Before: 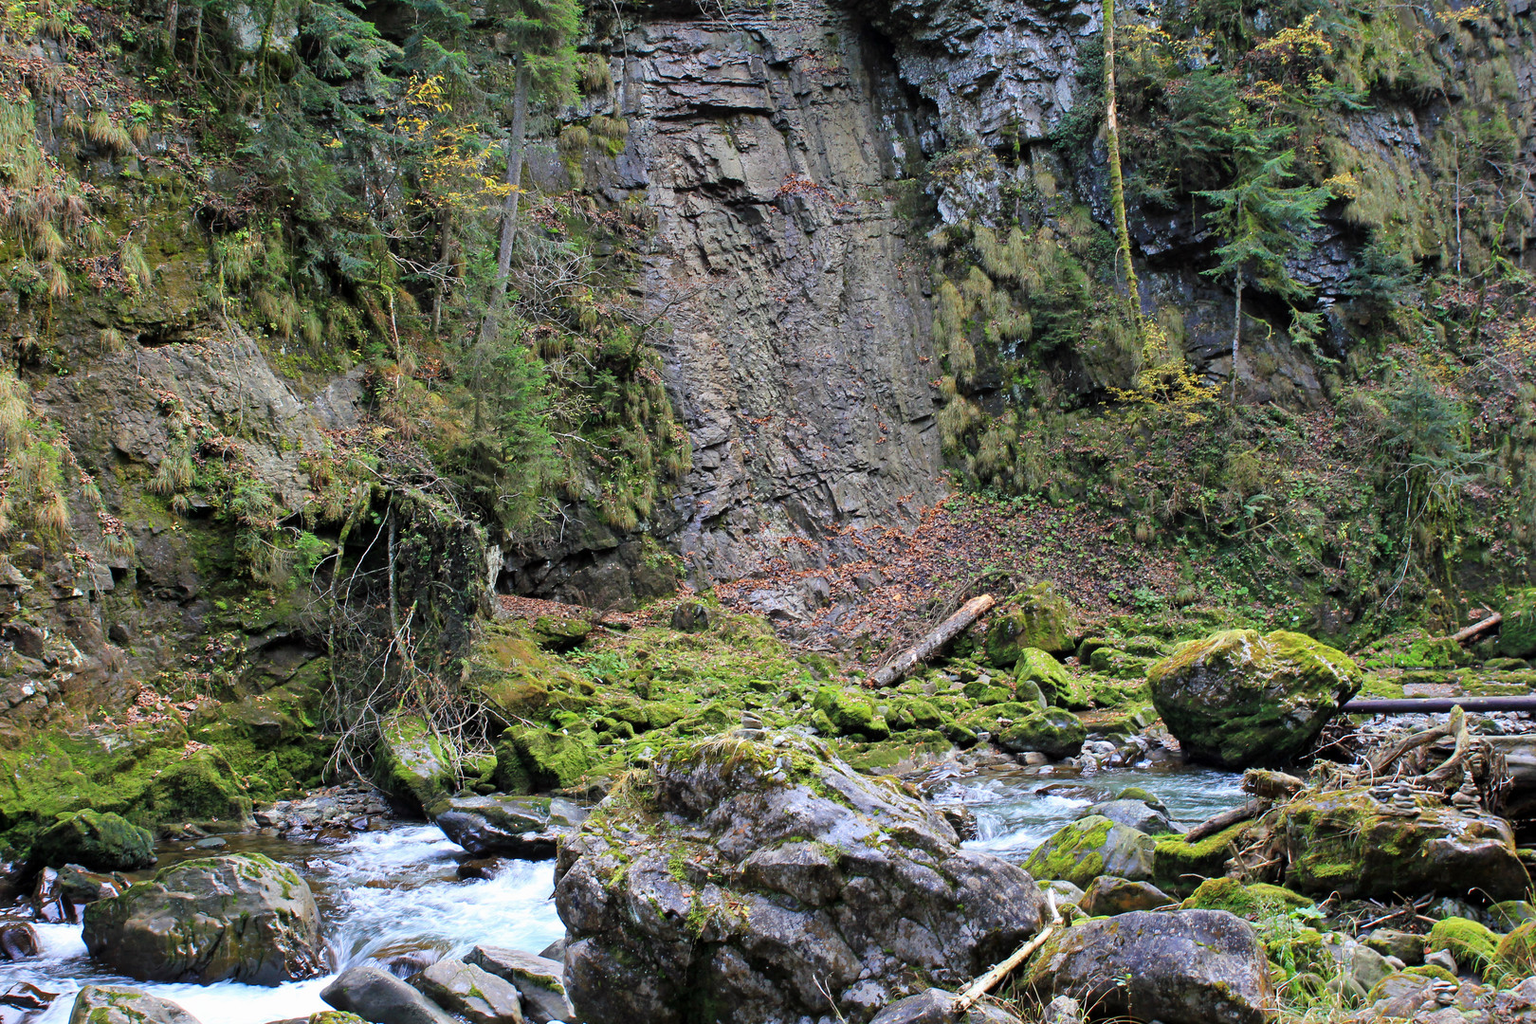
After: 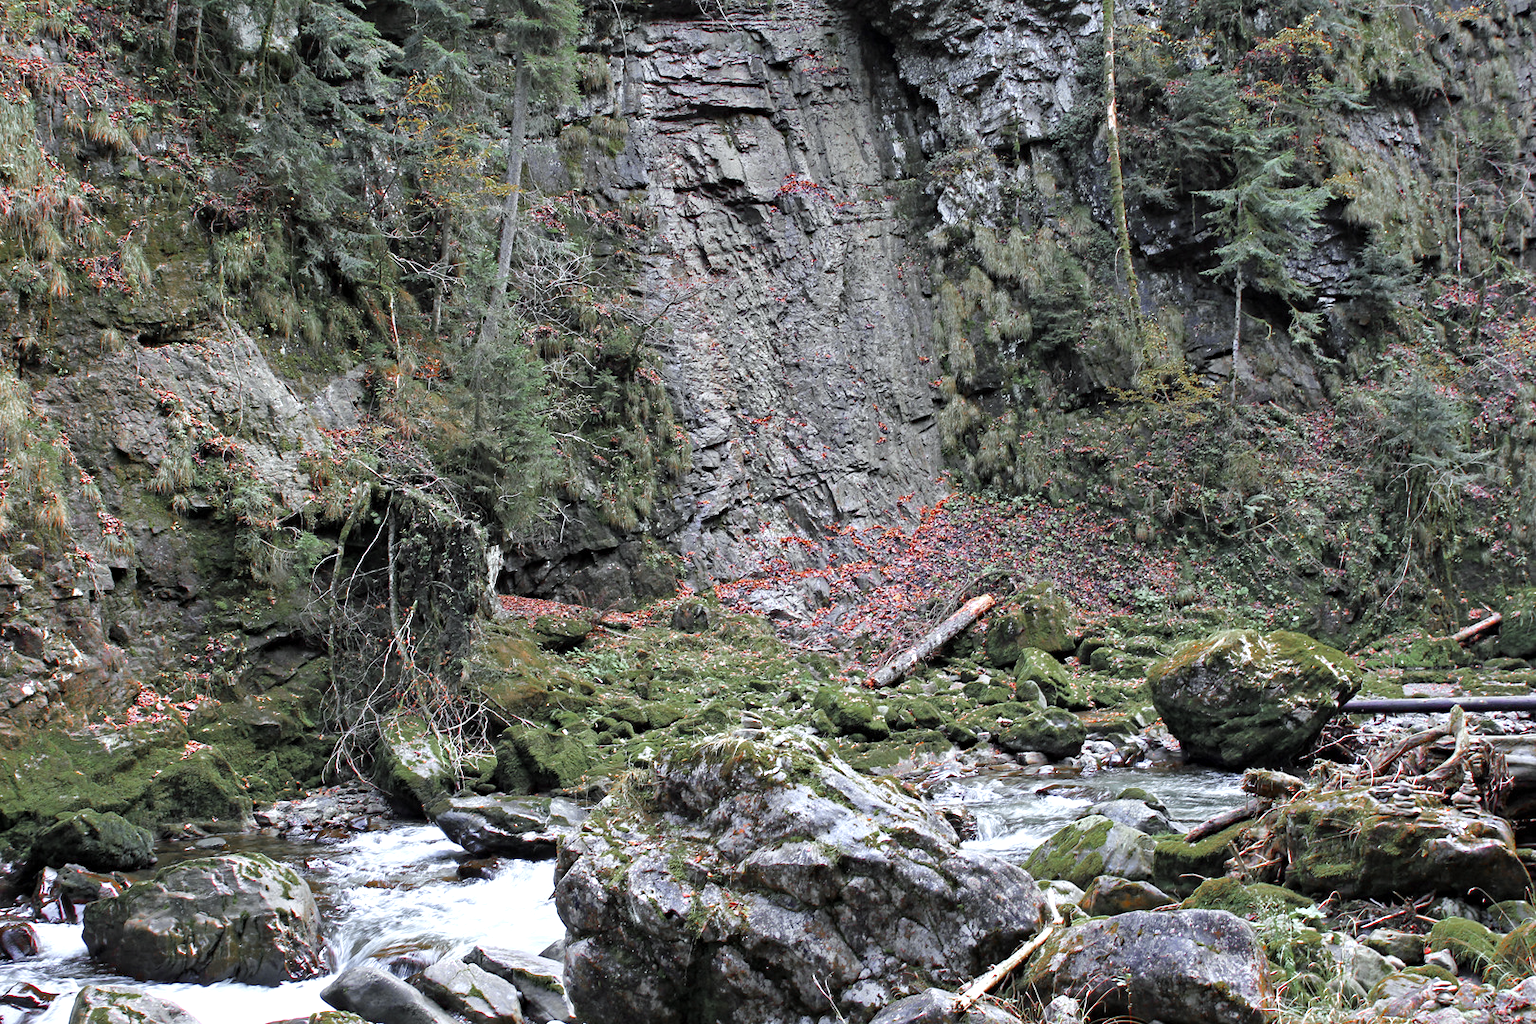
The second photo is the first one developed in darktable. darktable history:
color zones: curves: ch0 [(0, 0.48) (0.209, 0.398) (0.305, 0.332) (0.429, 0.493) (0.571, 0.5) (0.714, 0.5) (0.857, 0.5) (1, 0.48)]; ch1 [(0, 0.736) (0.143, 0.625) (0.225, 0.371) (0.429, 0.256) (0.571, 0.241) (0.714, 0.213) (0.857, 0.48) (1, 0.736)]; ch2 [(0, 0.448) (0.143, 0.498) (0.286, 0.5) (0.429, 0.5) (0.571, 0.5) (0.714, 0.5) (0.857, 0.5) (1, 0.448)], mix 25.99%
color correction: highlights a* -3.88, highlights b* -10.71
haze removal: adaptive false
exposure: black level correction 0, exposure 0.499 EV, compensate highlight preservation false
